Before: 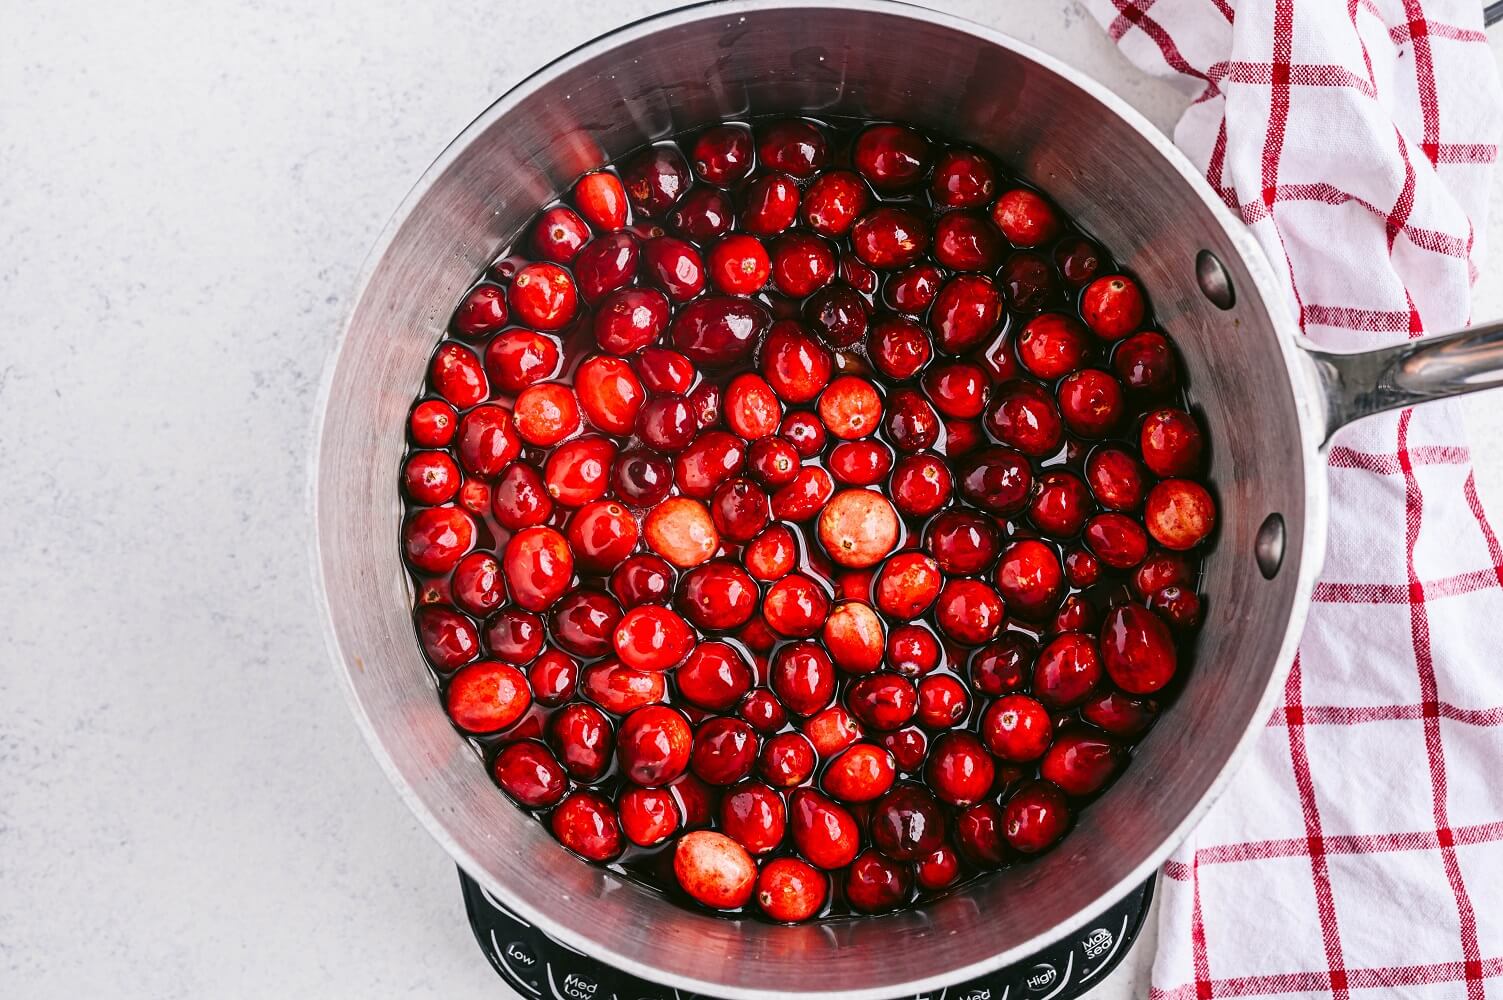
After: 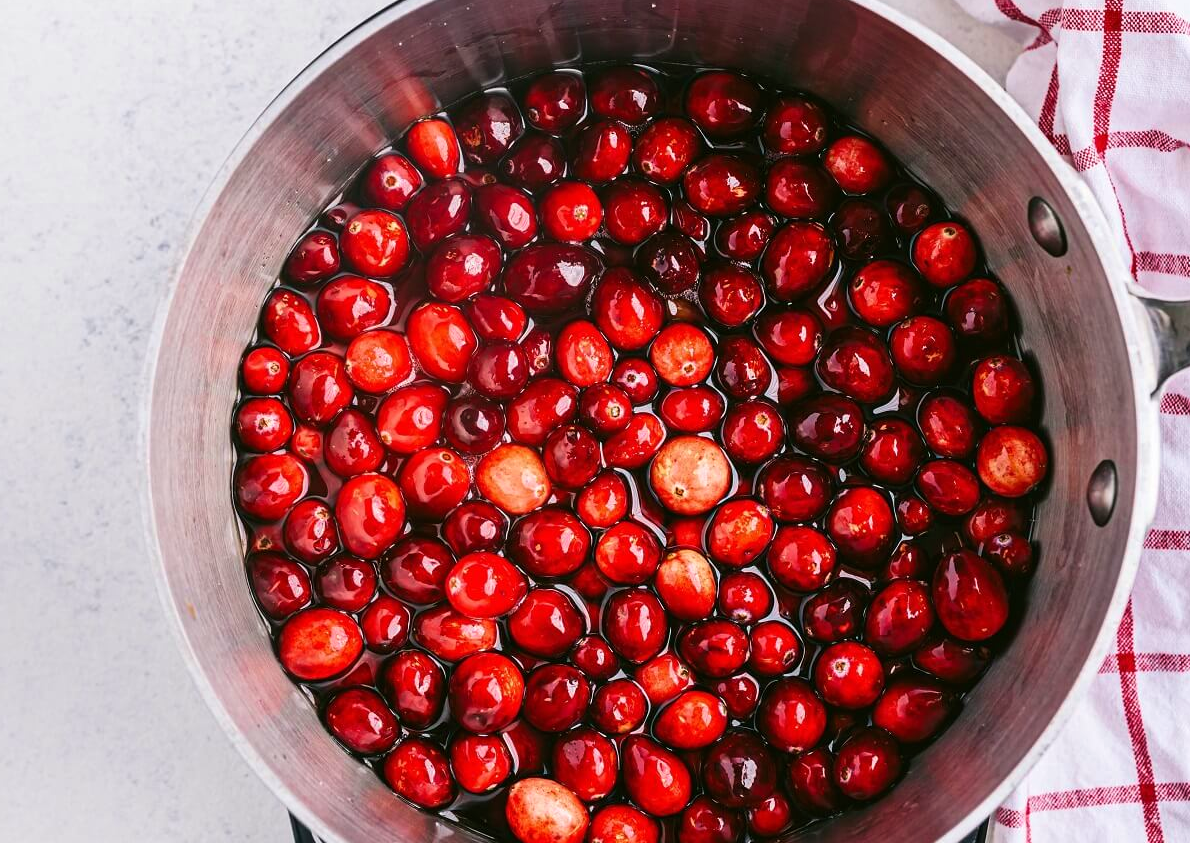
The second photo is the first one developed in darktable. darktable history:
crop: left 11.225%, top 5.381%, right 9.565%, bottom 10.314%
velvia: strength 29%
